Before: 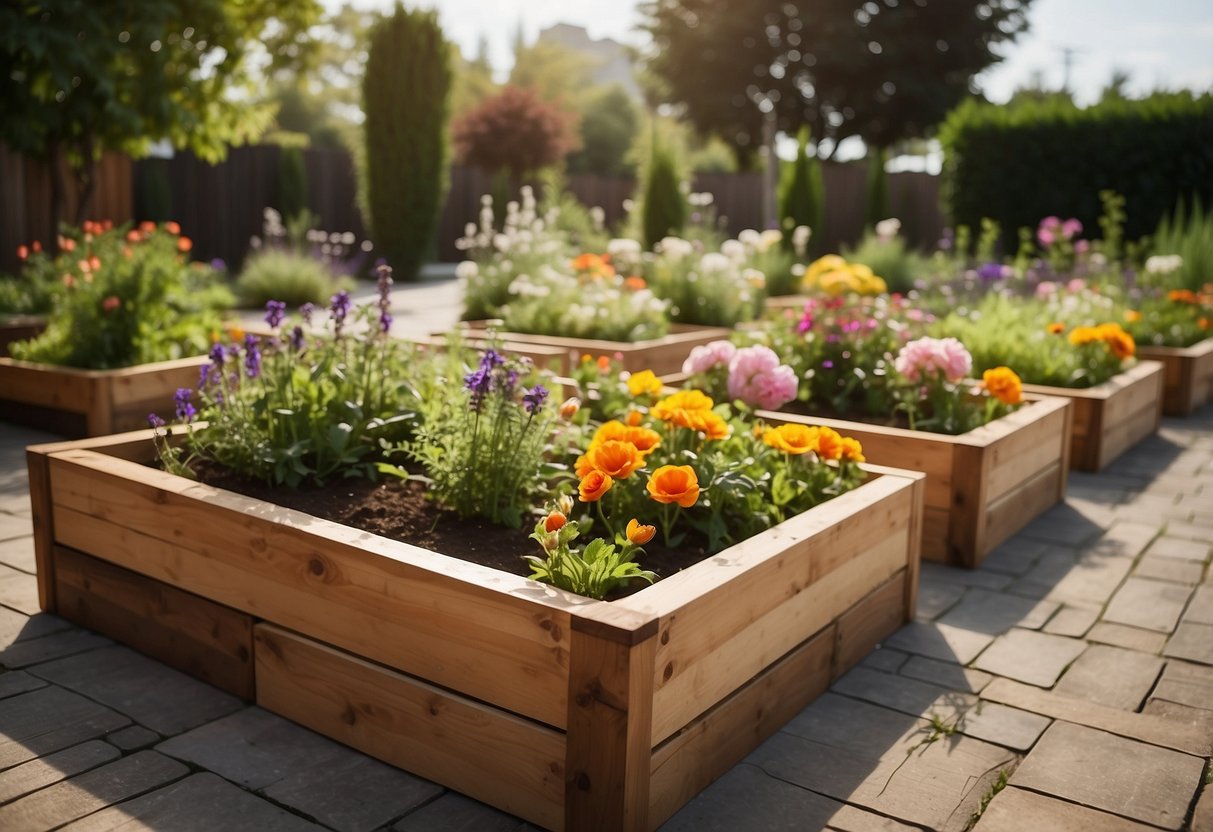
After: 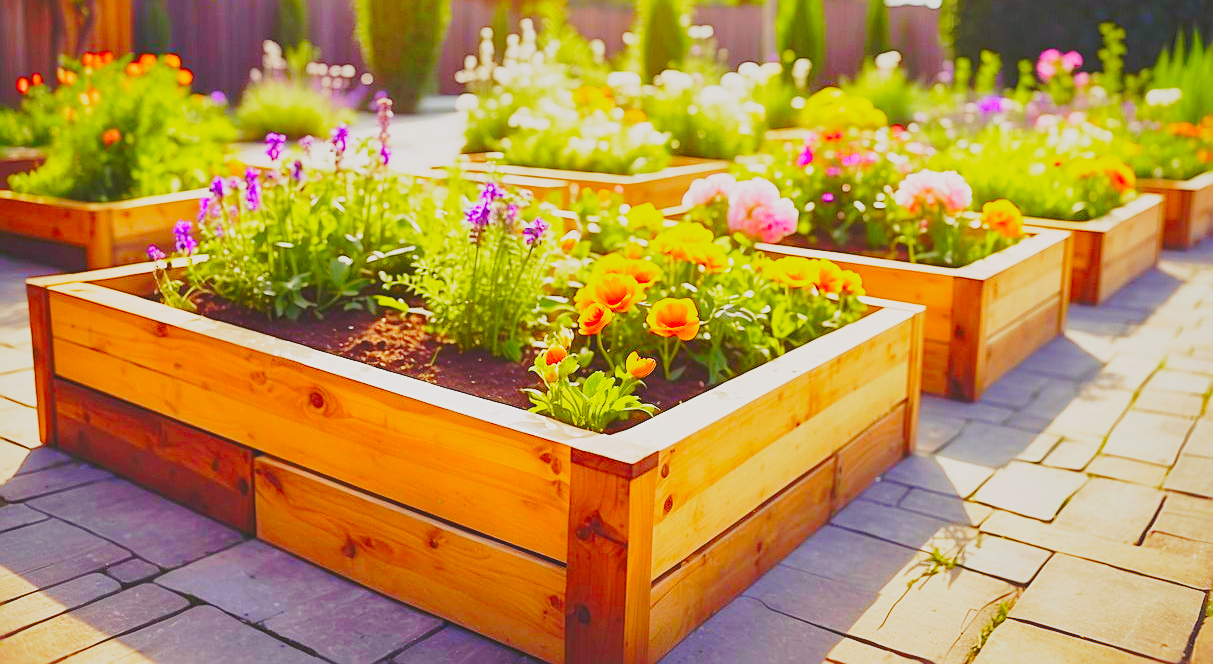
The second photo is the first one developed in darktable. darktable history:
sharpen: on, module defaults
crop and rotate: top 20.16%
exposure: black level correction 0, exposure 1.2 EV, compensate exposure bias true, compensate highlight preservation false
shadows and highlights: on, module defaults
contrast brightness saturation: contrast -0.186, saturation 0.187
base curve: curves: ch0 [(0, 0) (0.032, 0.037) (0.105, 0.228) (0.435, 0.76) (0.856, 0.983) (1, 1)], preserve colors none
color balance rgb: shadows lift › luminance -21.828%, shadows lift › chroma 9.254%, shadows lift › hue 283.23°, linear chroma grading › global chroma 15.24%, perceptual saturation grading › global saturation 25.368%, perceptual brilliance grading › mid-tones 10.084%, perceptual brilliance grading › shadows 14.21%, contrast -9.36%
